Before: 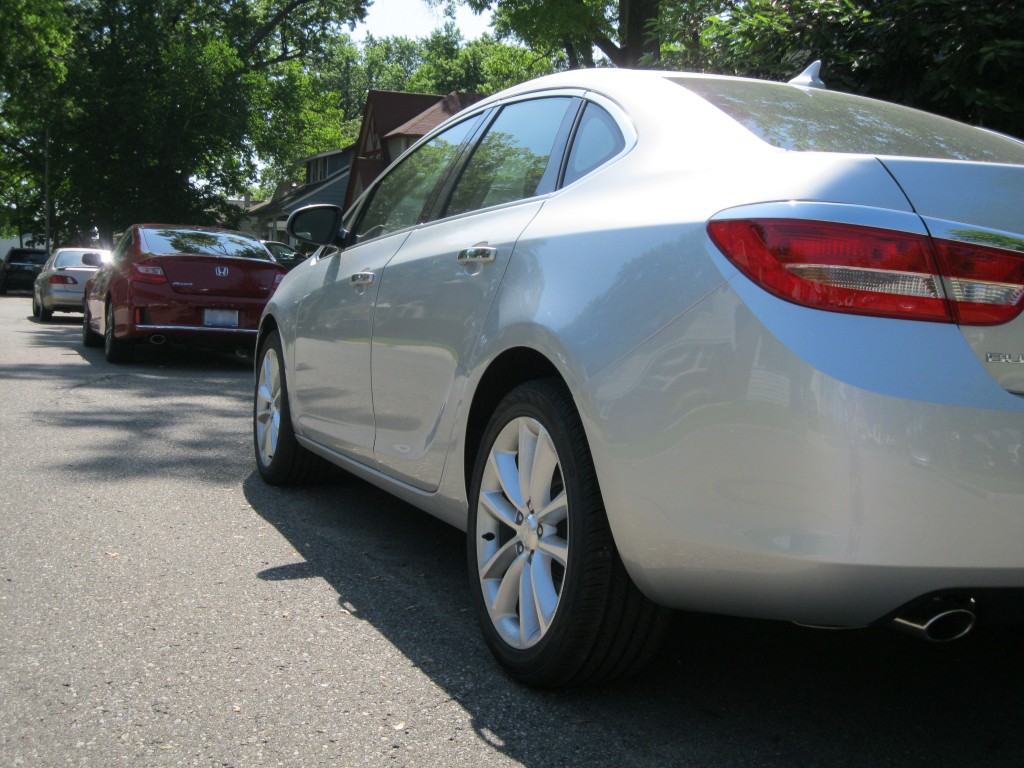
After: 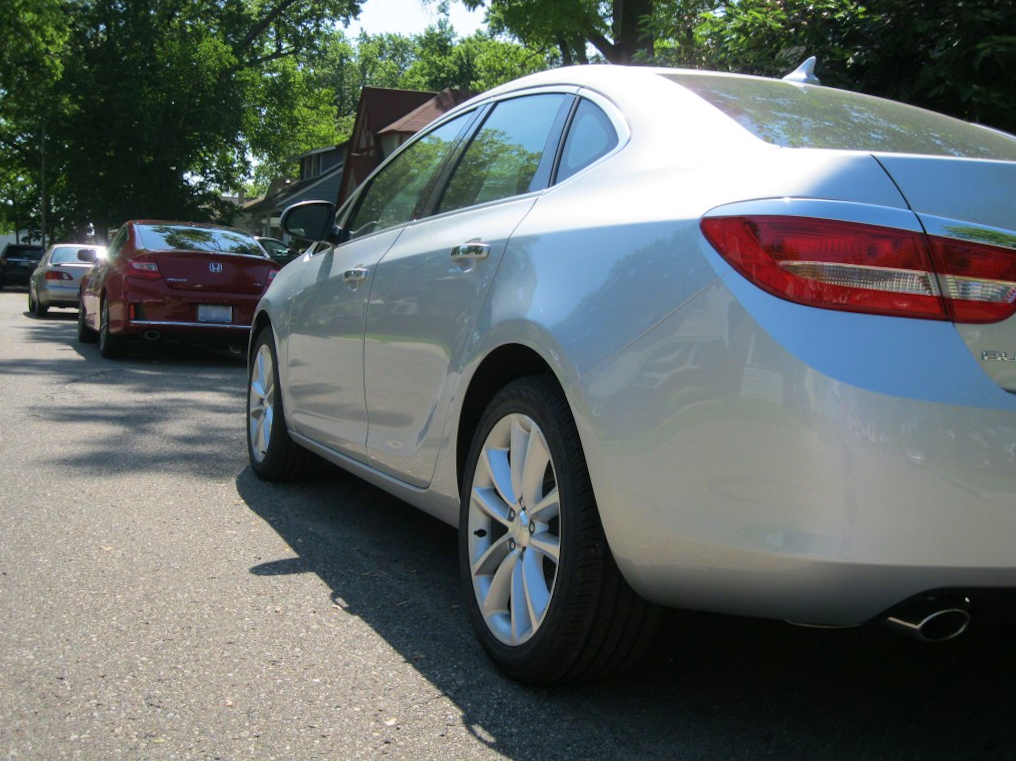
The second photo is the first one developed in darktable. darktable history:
rotate and perspective: rotation 0.192°, lens shift (horizontal) -0.015, crop left 0.005, crop right 0.996, crop top 0.006, crop bottom 0.99
velvia: on, module defaults
